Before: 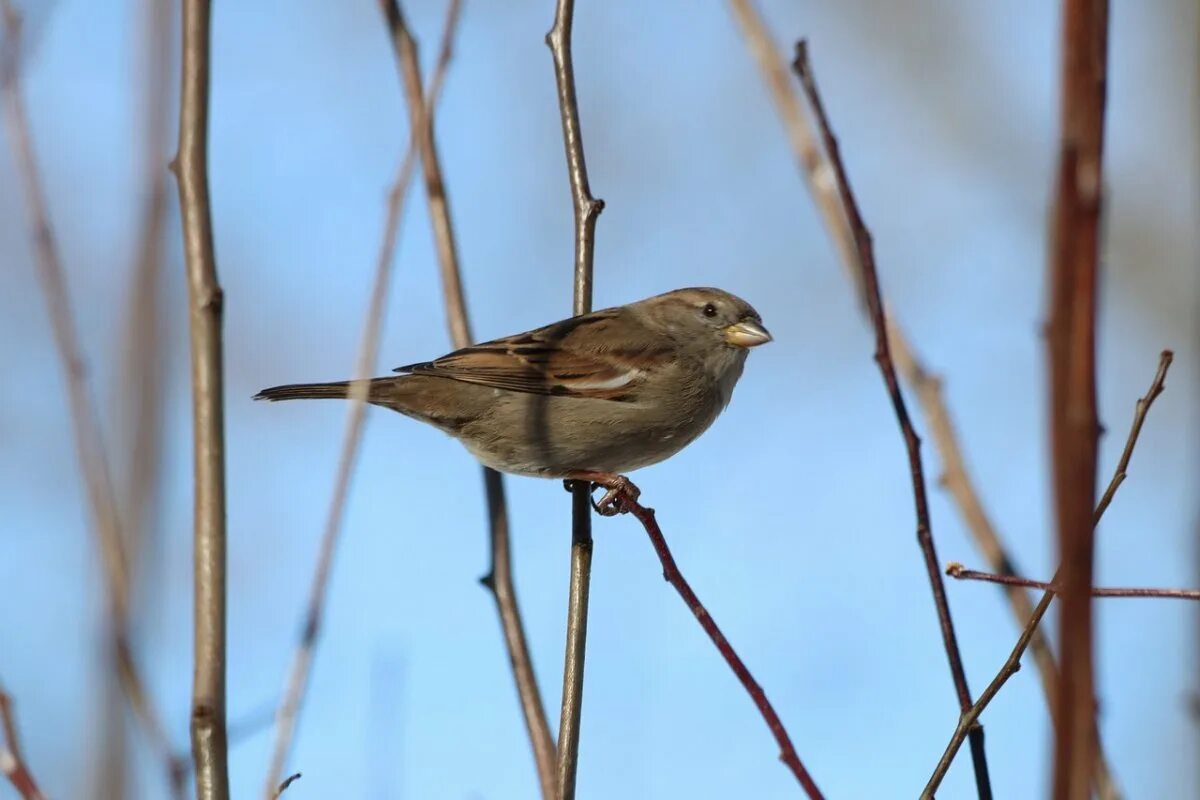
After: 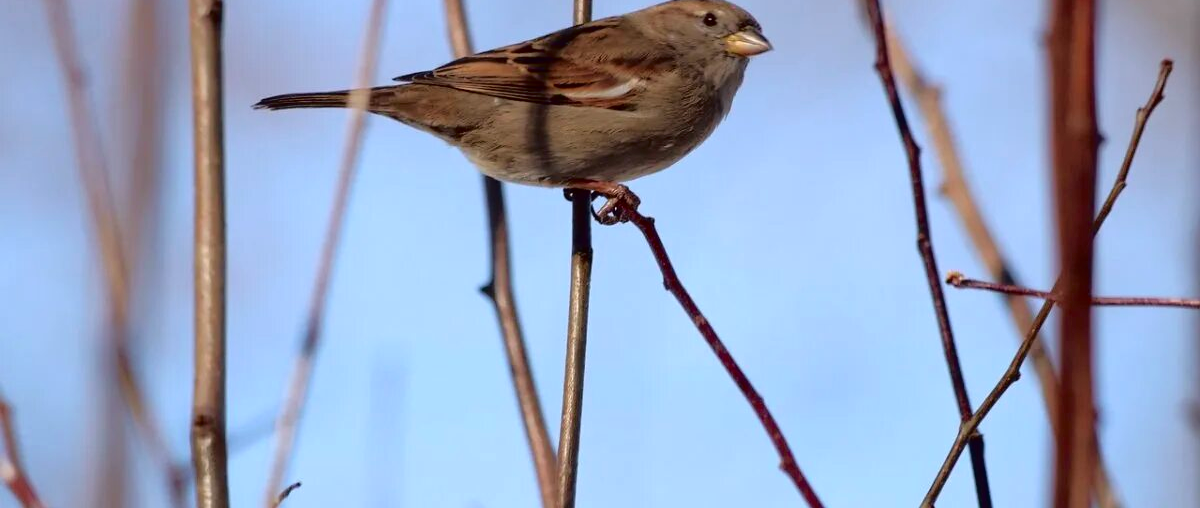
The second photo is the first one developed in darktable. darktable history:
tone curve: curves: ch0 [(0, 0) (0.126, 0.061) (0.362, 0.382) (0.498, 0.498) (0.706, 0.712) (1, 1)]; ch1 [(0, 0) (0.5, 0.522) (0.55, 0.586) (1, 1)]; ch2 [(0, 0) (0.44, 0.424) (0.5, 0.482) (0.537, 0.538) (1, 1)], color space Lab, independent channels, preserve colors none
crop and rotate: top 36.435%
